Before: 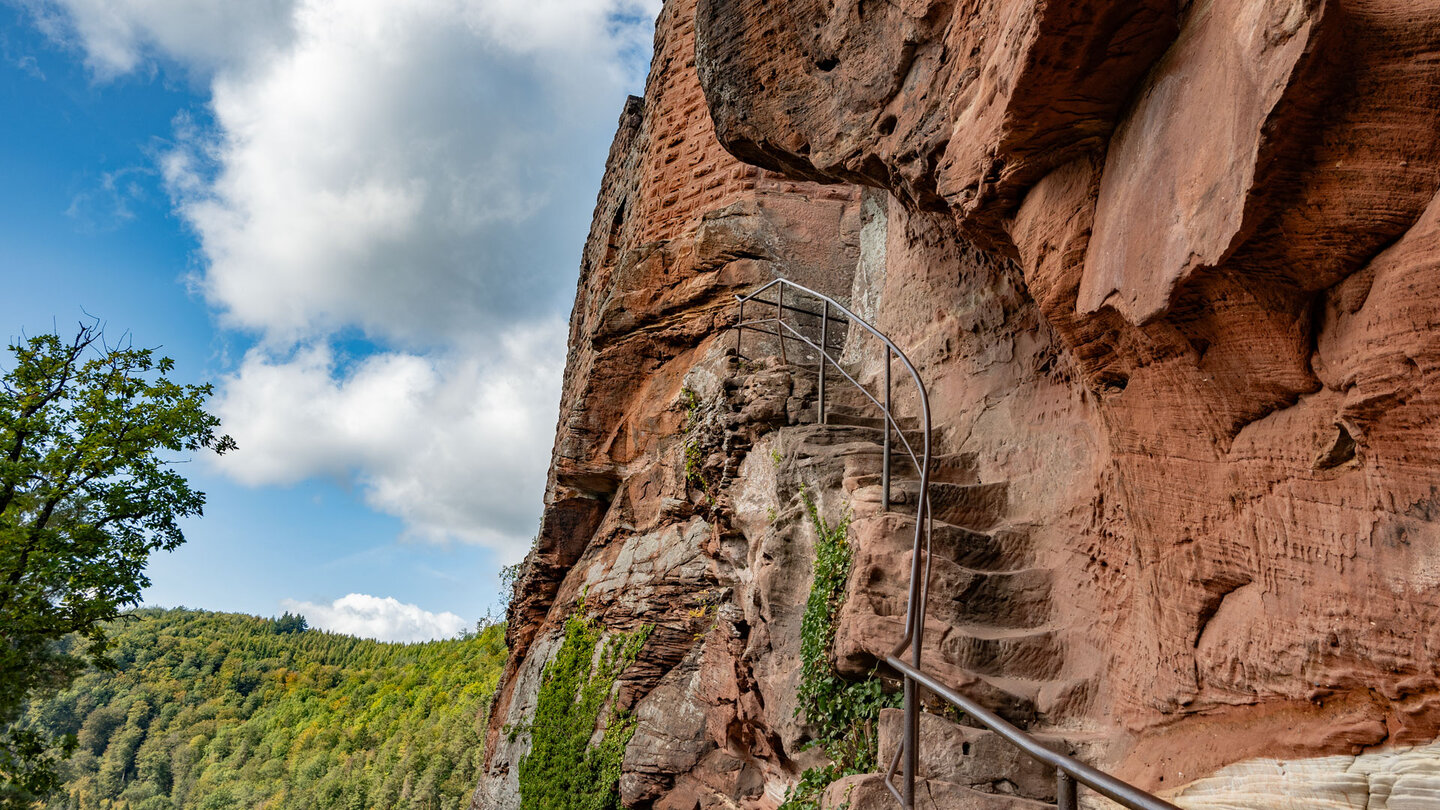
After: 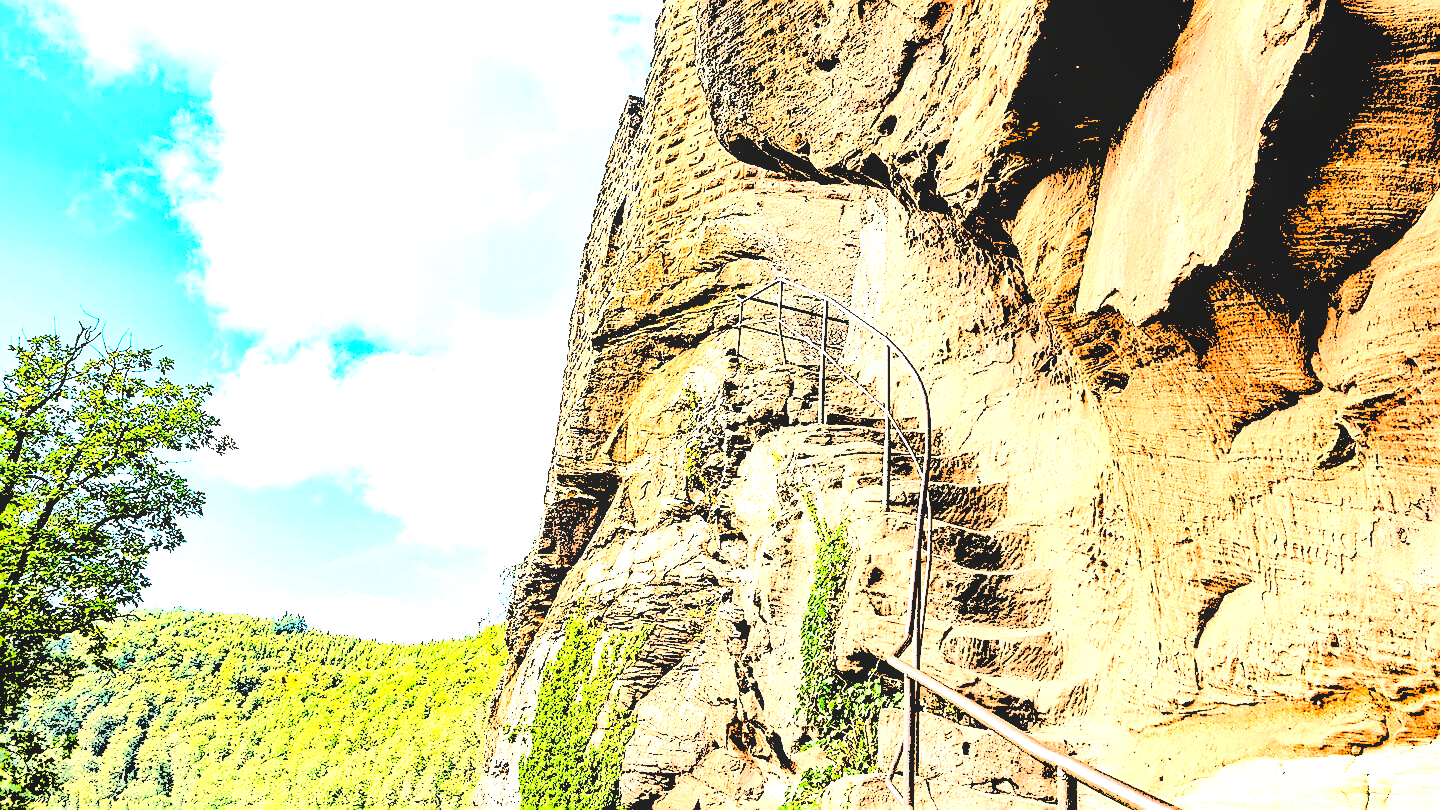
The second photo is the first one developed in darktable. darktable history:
tone equalizer: -8 EV -0.768 EV, -7 EV -0.732 EV, -6 EV -0.612 EV, -5 EV -0.379 EV, -3 EV 0.386 EV, -2 EV 0.6 EV, -1 EV 0.695 EV, +0 EV 0.77 EV
exposure: black level correction 0, exposure 0.5 EV, compensate highlight preservation false
local contrast: on, module defaults
color correction: highlights a* -4.76, highlights b* 5.04, saturation 0.959
levels: levels [0.246, 0.256, 0.506]
sharpen: radius 1.39, amount 1.267, threshold 0.749
